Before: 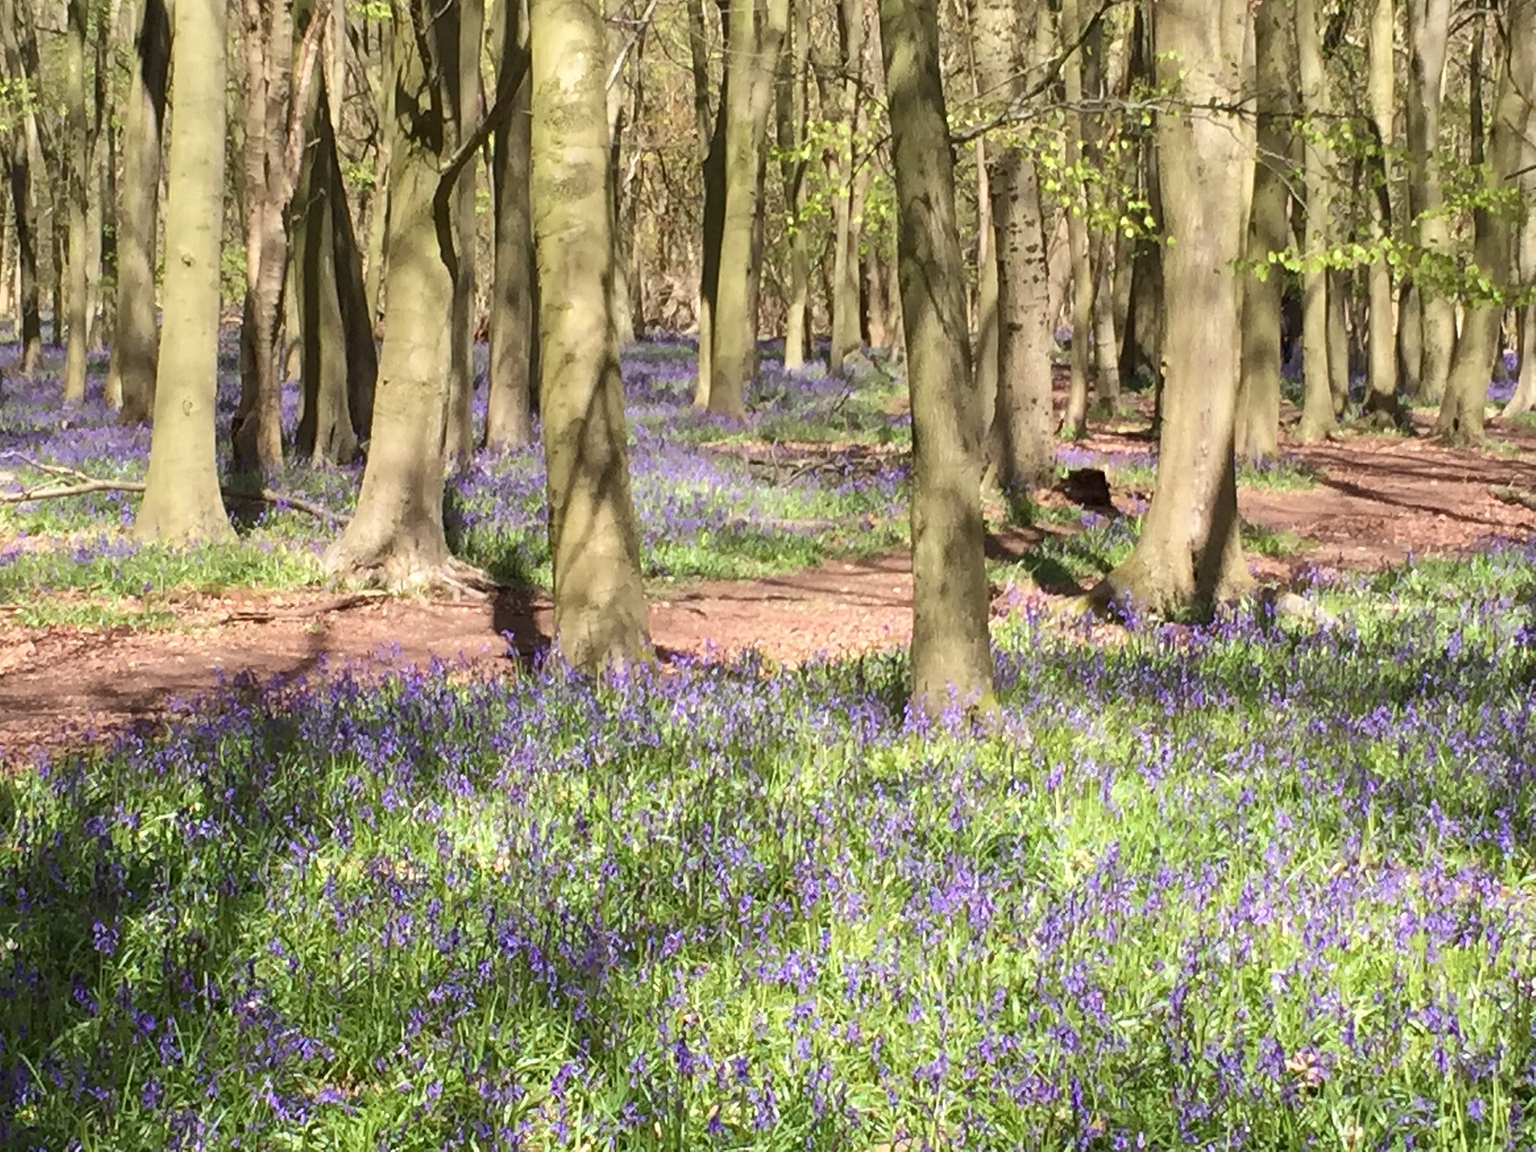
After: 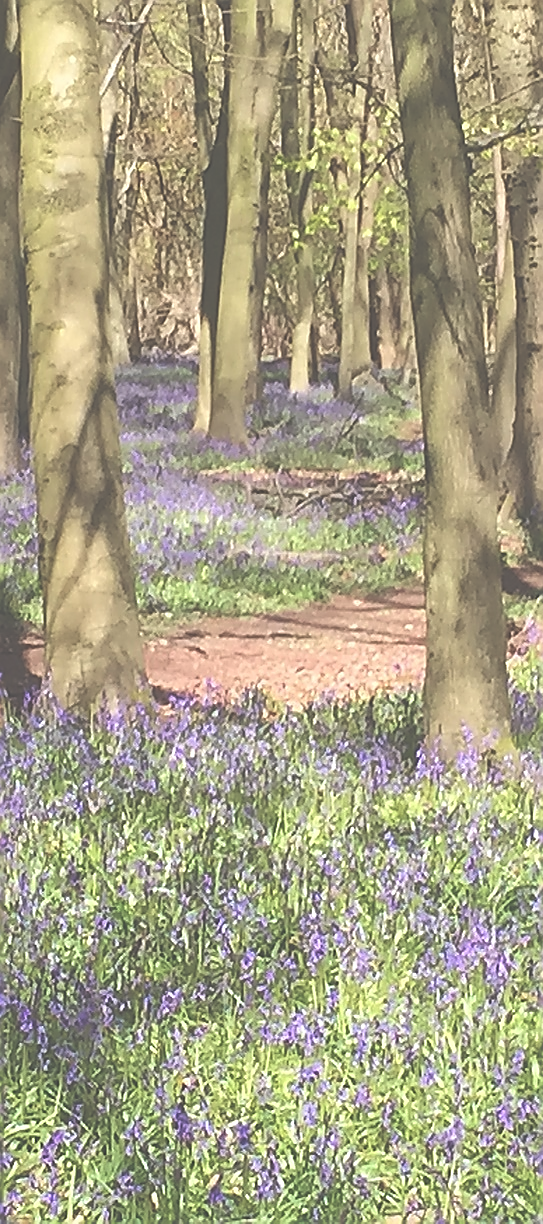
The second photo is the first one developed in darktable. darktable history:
crop: left 33.36%, right 33.36%
sharpen: radius 1.4, amount 1.25, threshold 0.7
exposure: black level correction -0.087, compensate highlight preservation false
